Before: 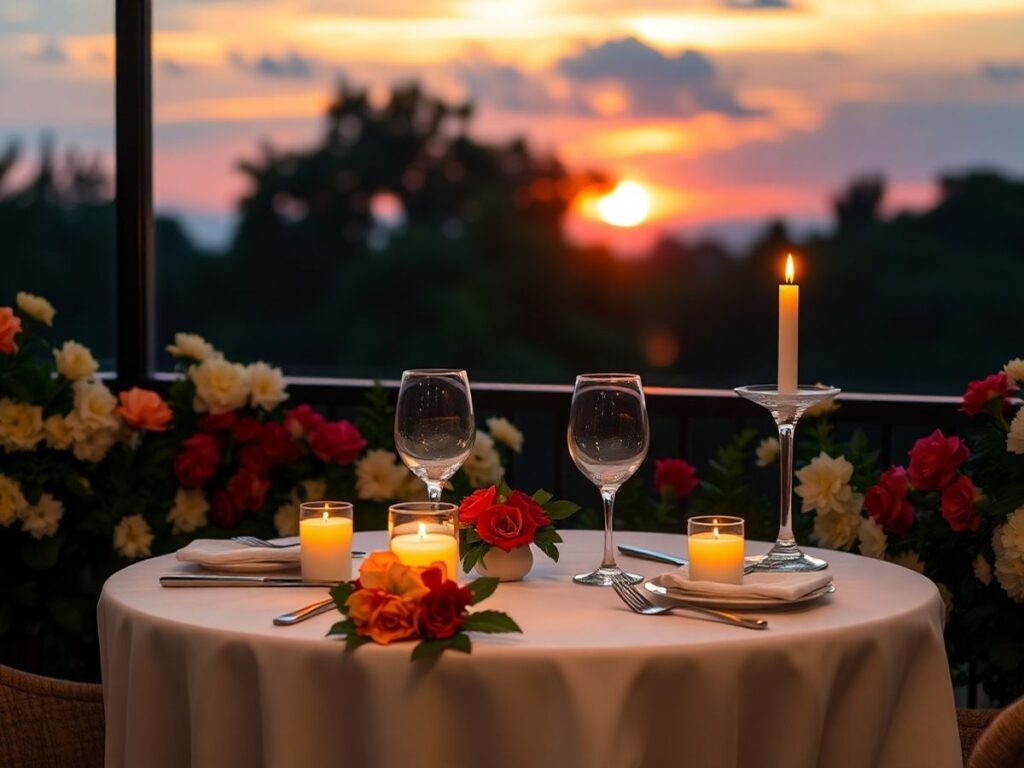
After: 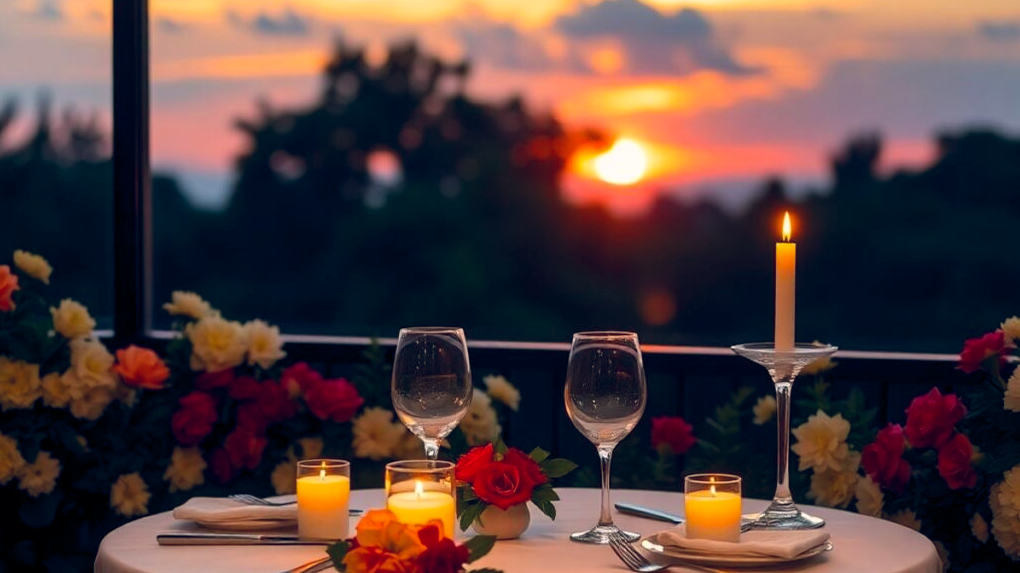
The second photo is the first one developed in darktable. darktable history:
crop: left 0.387%, top 5.469%, bottom 19.809%
color balance rgb: shadows lift › hue 87.51°, highlights gain › chroma 1.35%, highlights gain › hue 55.1°, global offset › chroma 0.13%, global offset › hue 253.66°, perceptual saturation grading › global saturation 16.38%
